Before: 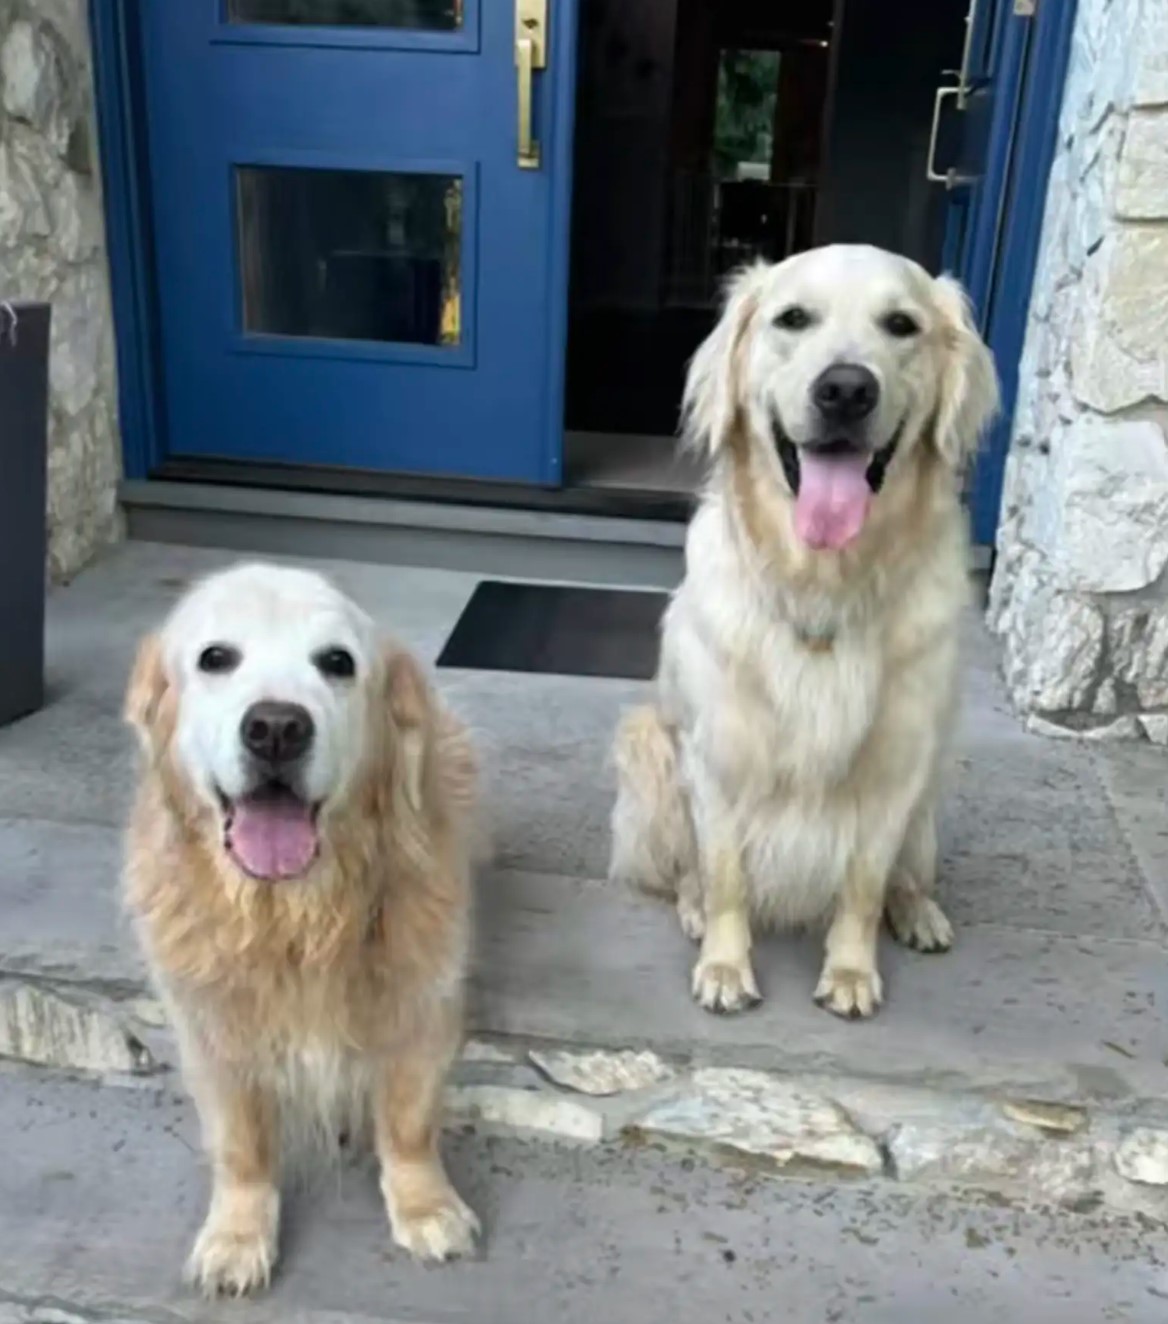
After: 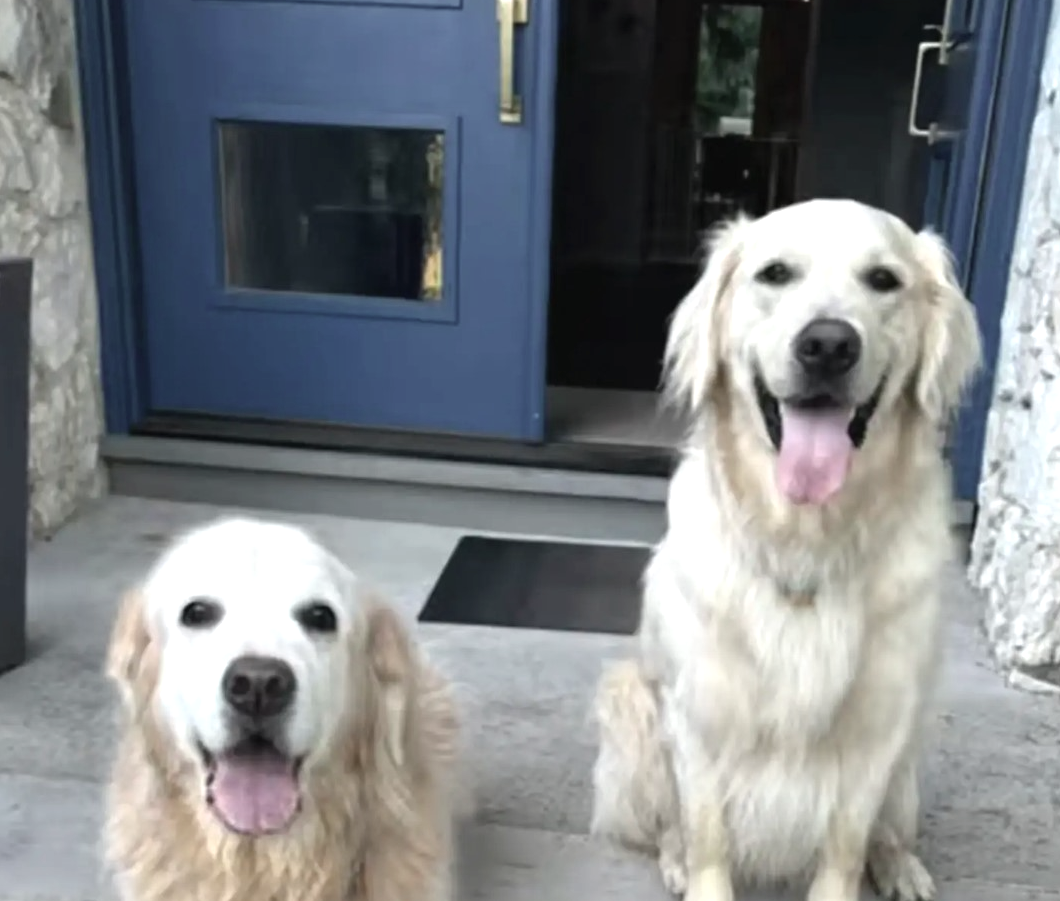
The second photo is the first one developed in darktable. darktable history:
crop: left 1.616%, top 3.401%, right 7.563%, bottom 28.514%
exposure: exposure 0.484 EV, compensate highlight preservation false
contrast brightness saturation: contrast -0.045, saturation -0.398
